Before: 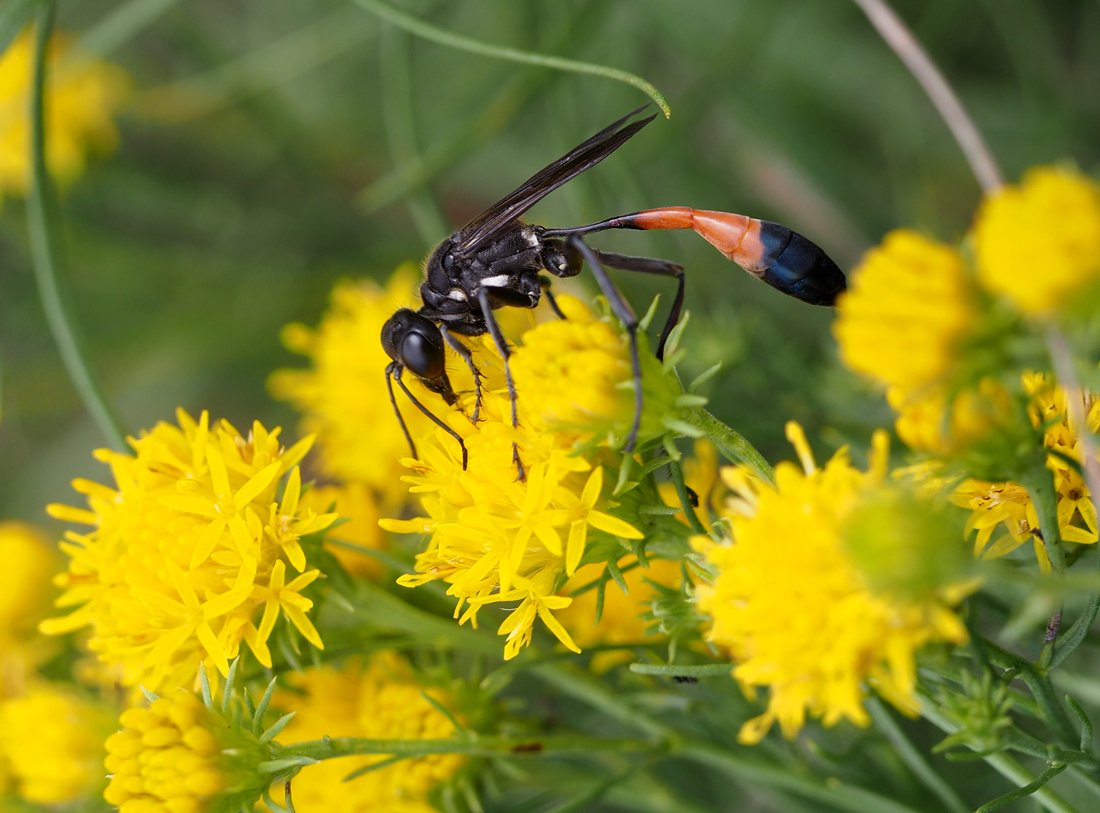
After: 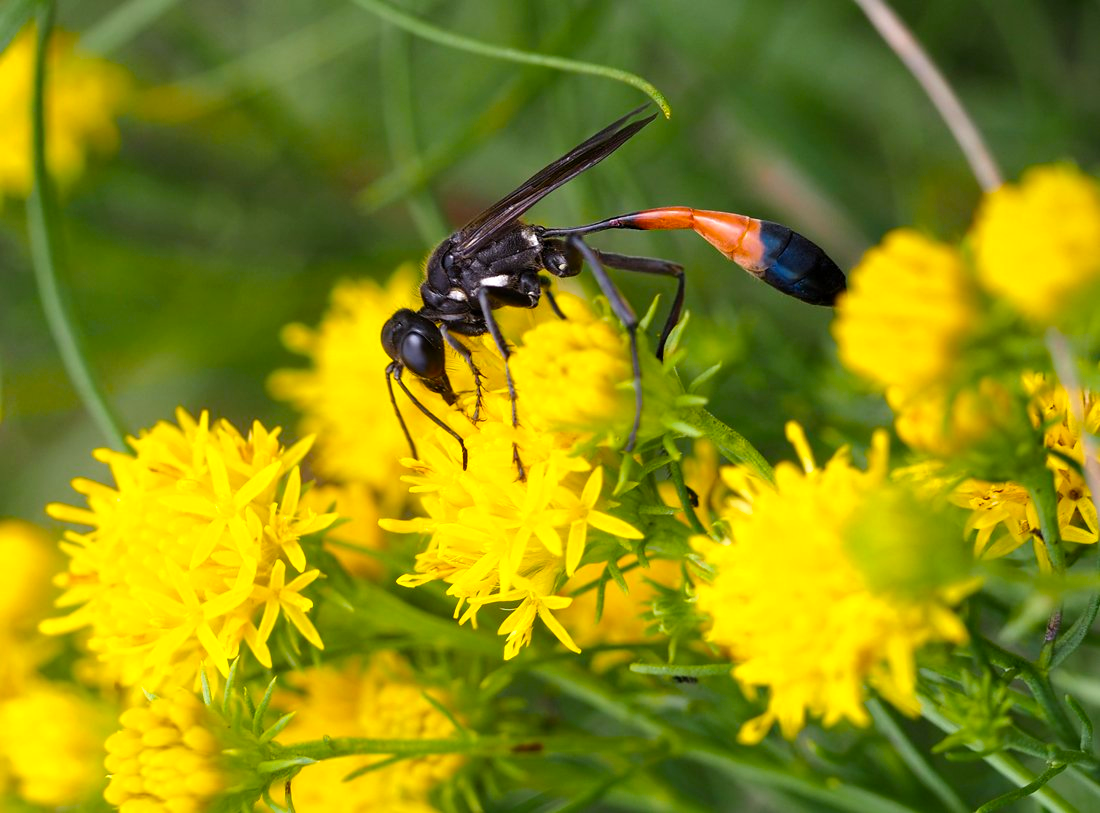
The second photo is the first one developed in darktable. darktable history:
color balance rgb: perceptual saturation grading › global saturation 25.578%, perceptual brilliance grading › highlights 8.648%, perceptual brilliance grading › mid-tones 3.743%, perceptual brilliance grading › shadows 1.478%, global vibrance 20%
